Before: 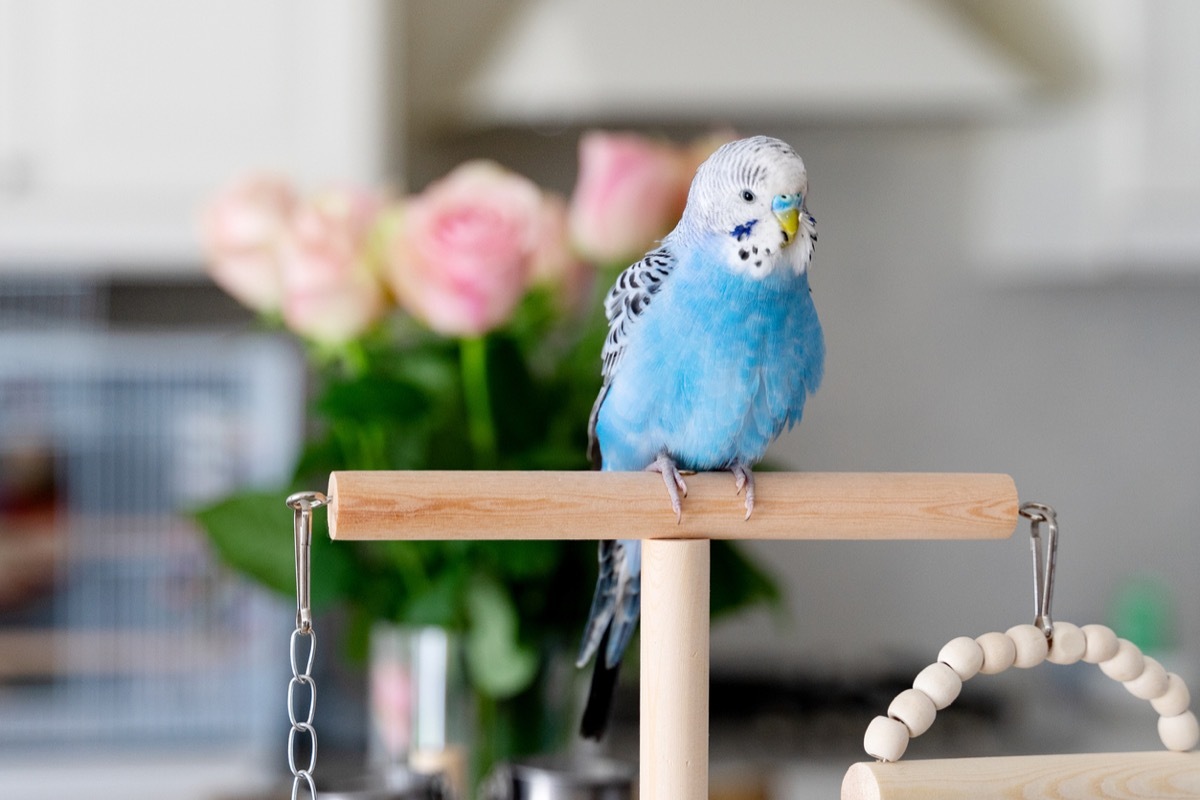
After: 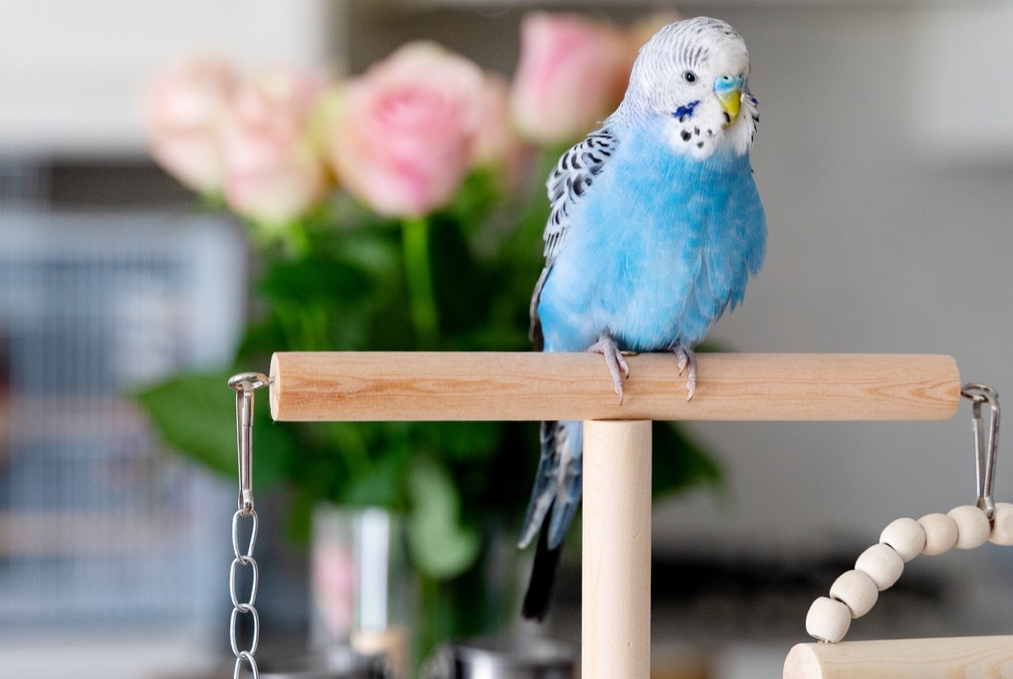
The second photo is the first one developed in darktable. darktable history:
crop and rotate: left 4.848%, top 15.041%, right 10.681%
